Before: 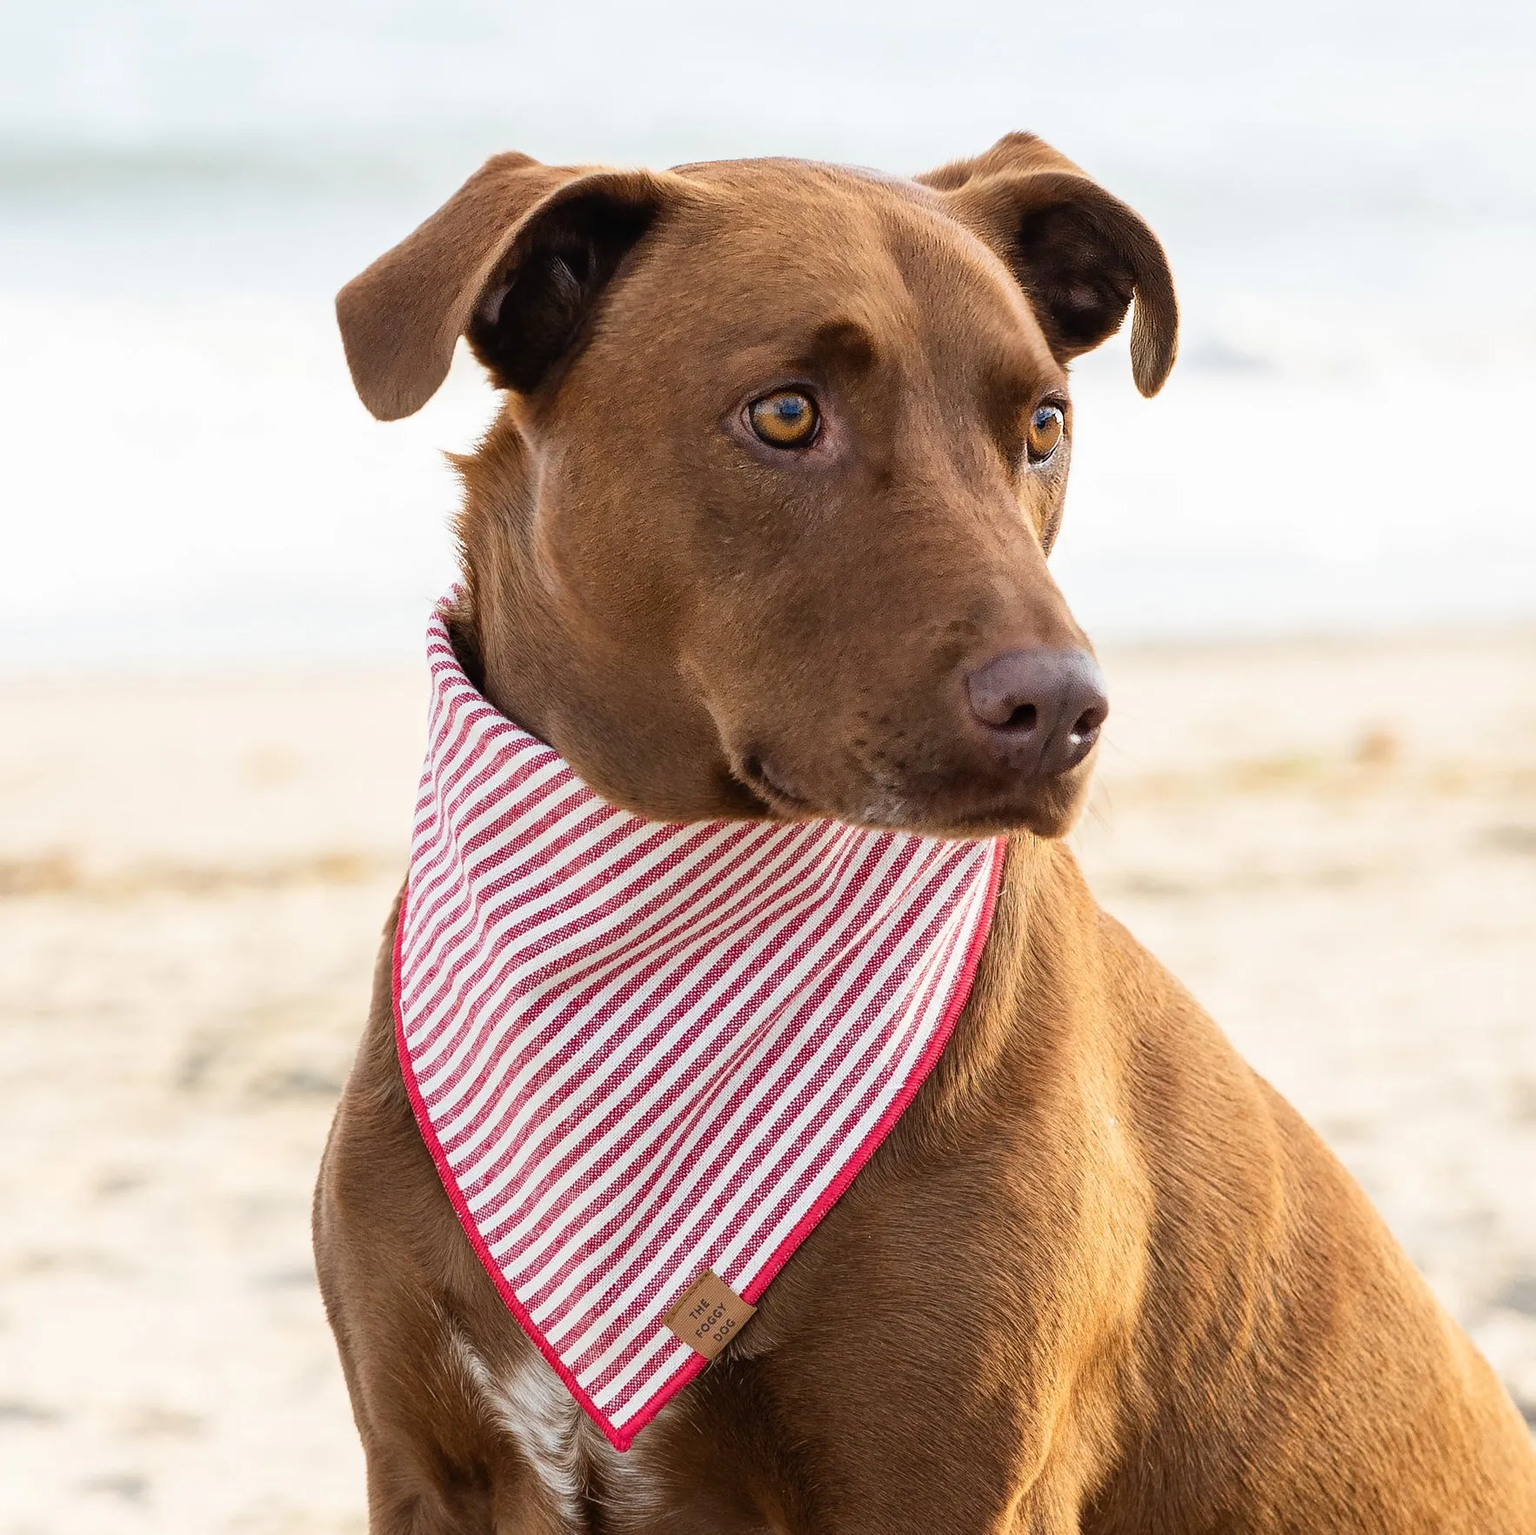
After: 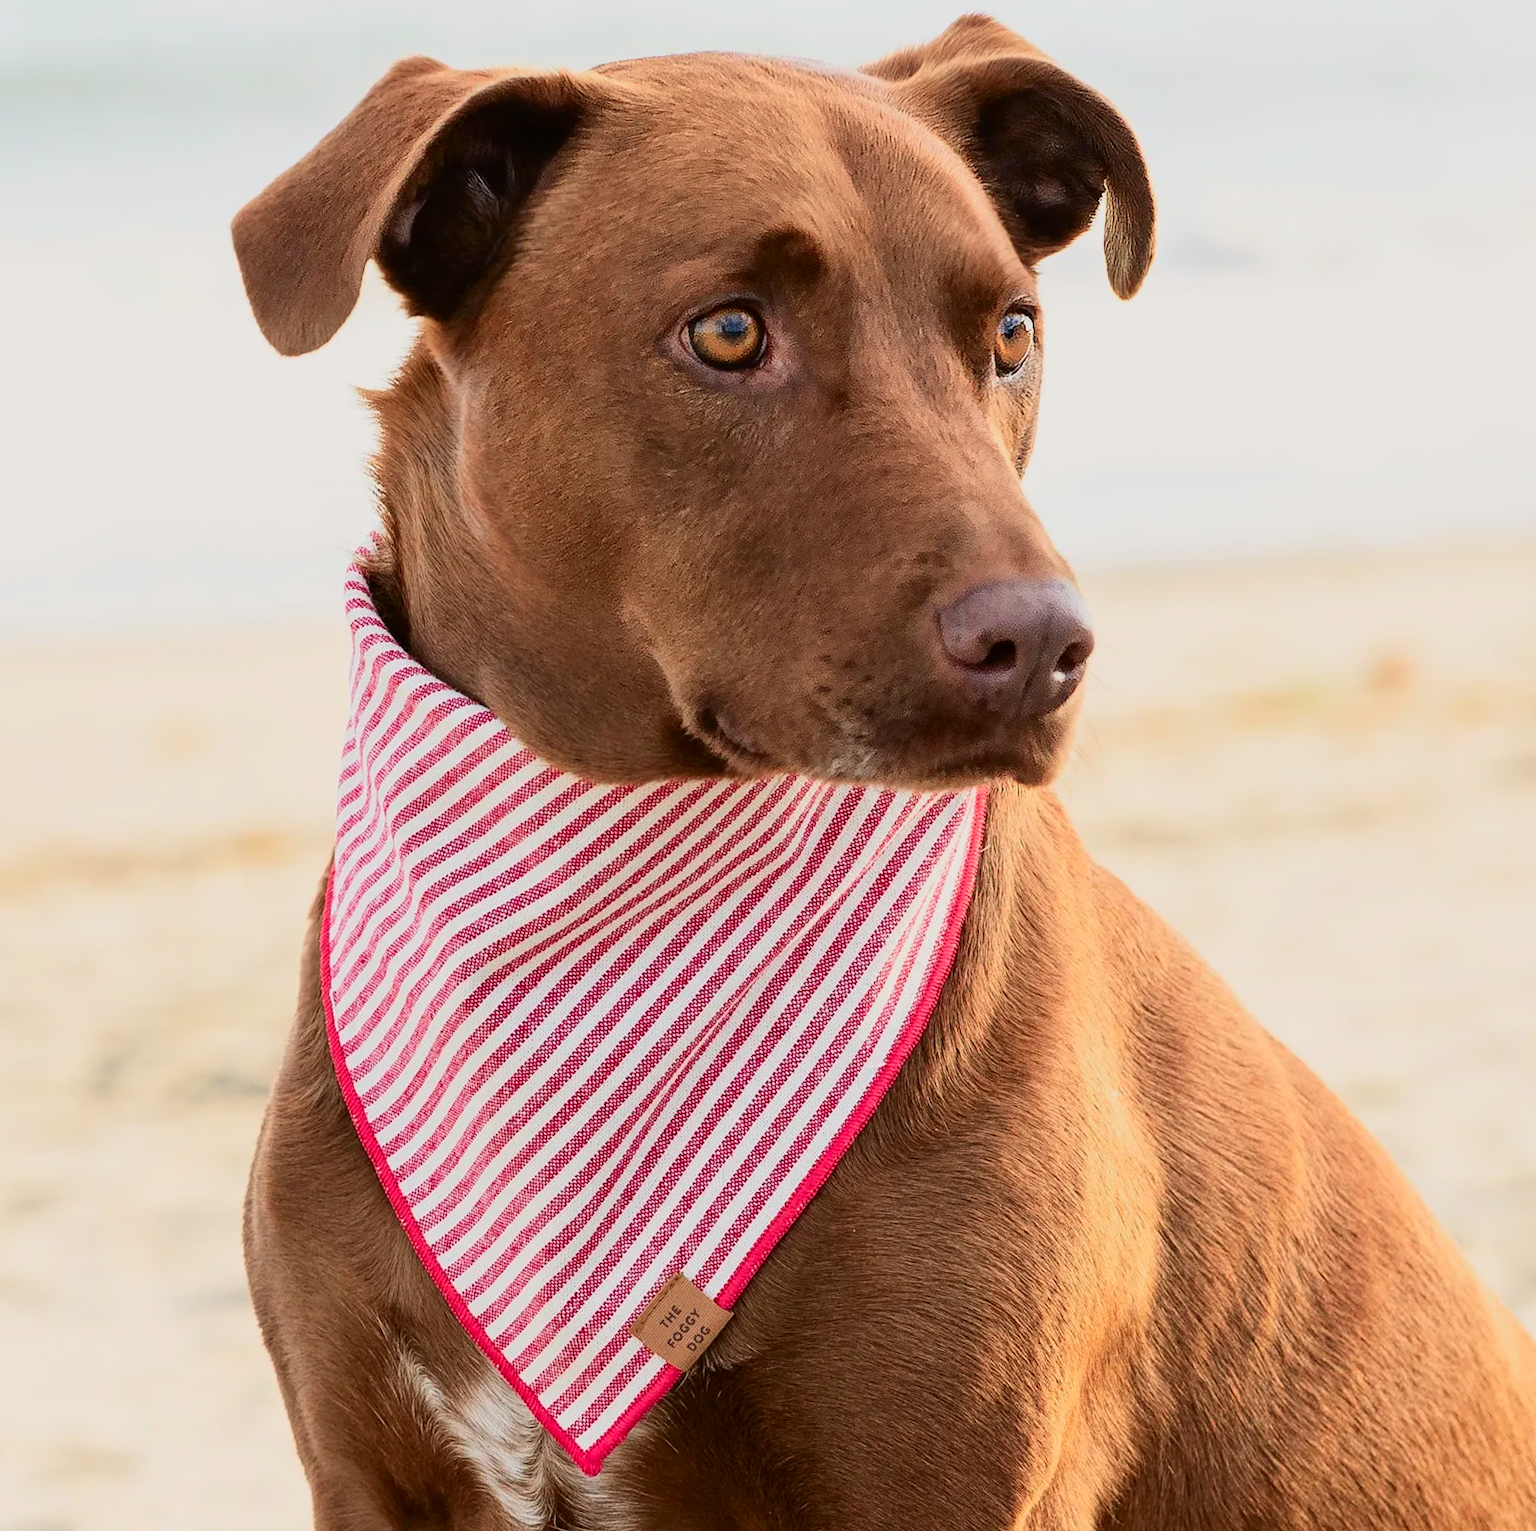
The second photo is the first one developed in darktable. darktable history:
tone curve: curves: ch0 [(0, 0) (0.091, 0.074) (0.184, 0.168) (0.491, 0.519) (0.748, 0.765) (1, 0.919)]; ch1 [(0, 0) (0.179, 0.173) (0.322, 0.32) (0.424, 0.424) (0.502, 0.504) (0.56, 0.578) (0.631, 0.667) (0.777, 0.806) (1, 1)]; ch2 [(0, 0) (0.434, 0.447) (0.483, 0.487) (0.547, 0.564) (0.676, 0.673) (1, 1)], color space Lab, independent channels, preserve colors none
crop and rotate: angle 2.12°, left 5.466%, top 5.695%
